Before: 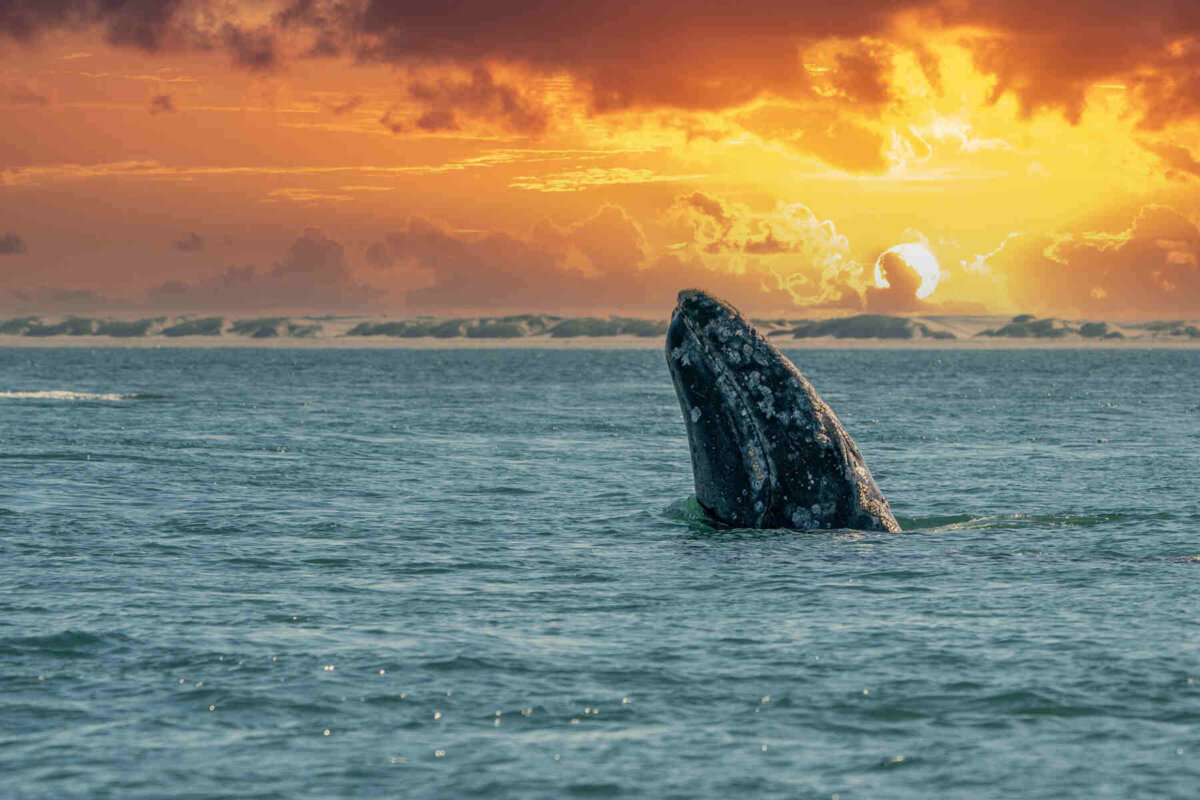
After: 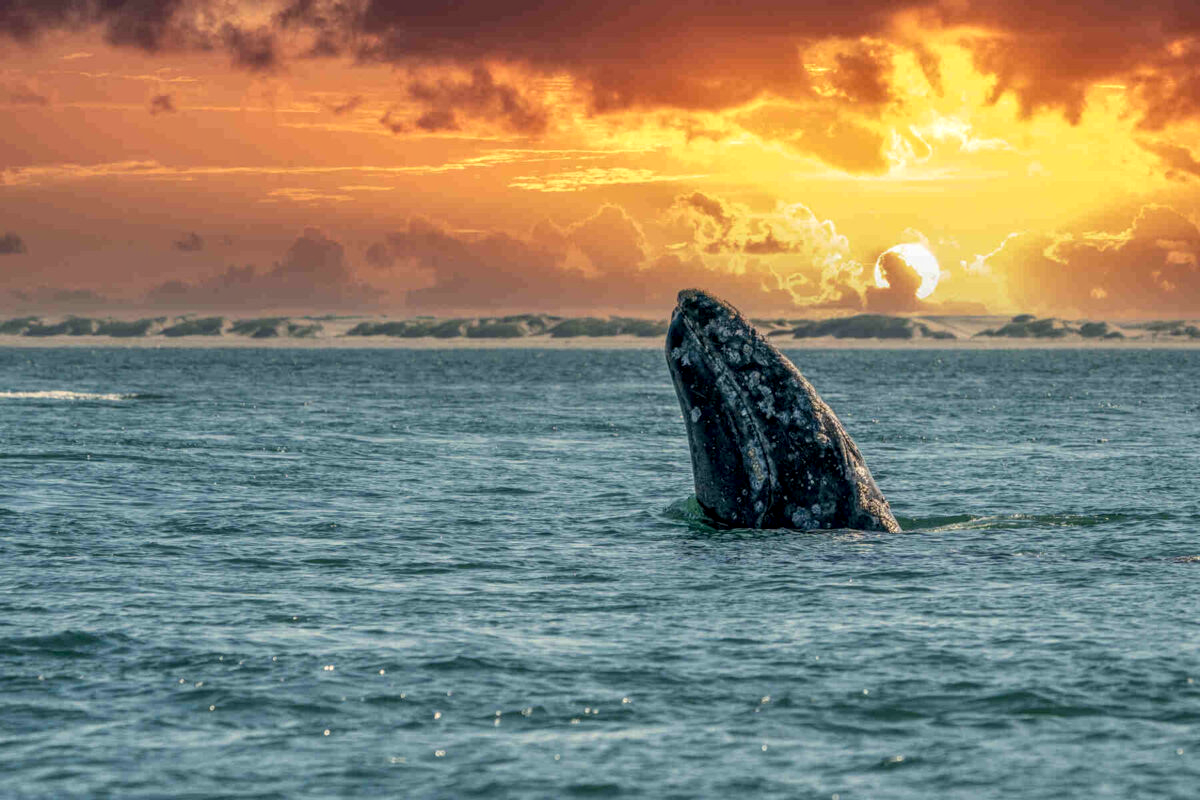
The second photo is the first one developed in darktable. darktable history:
local contrast: highlights 62%, detail 143%, midtone range 0.426
